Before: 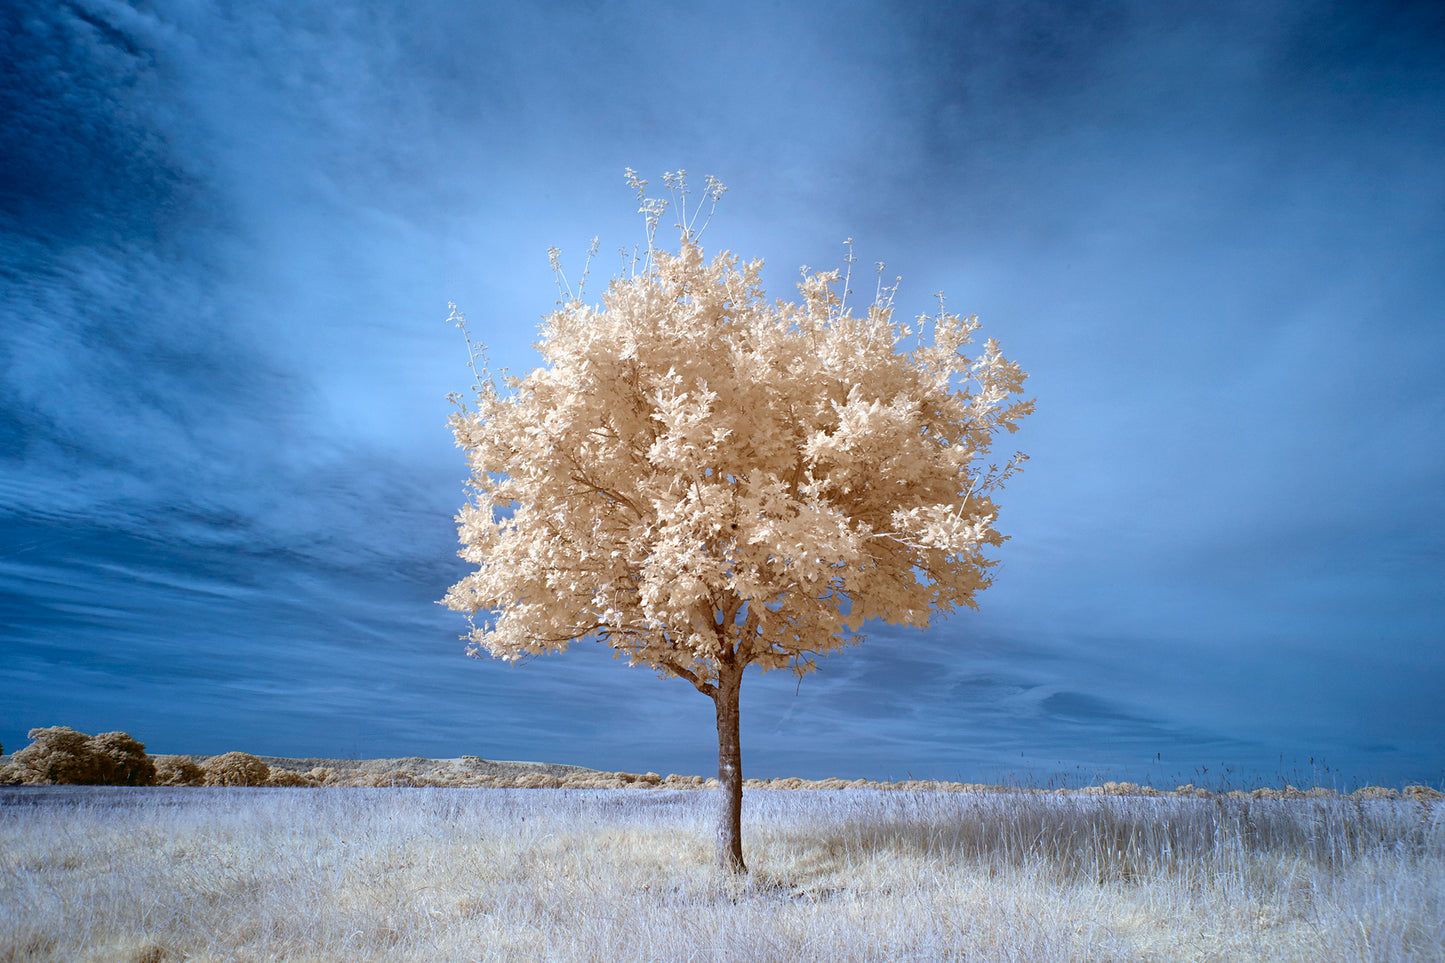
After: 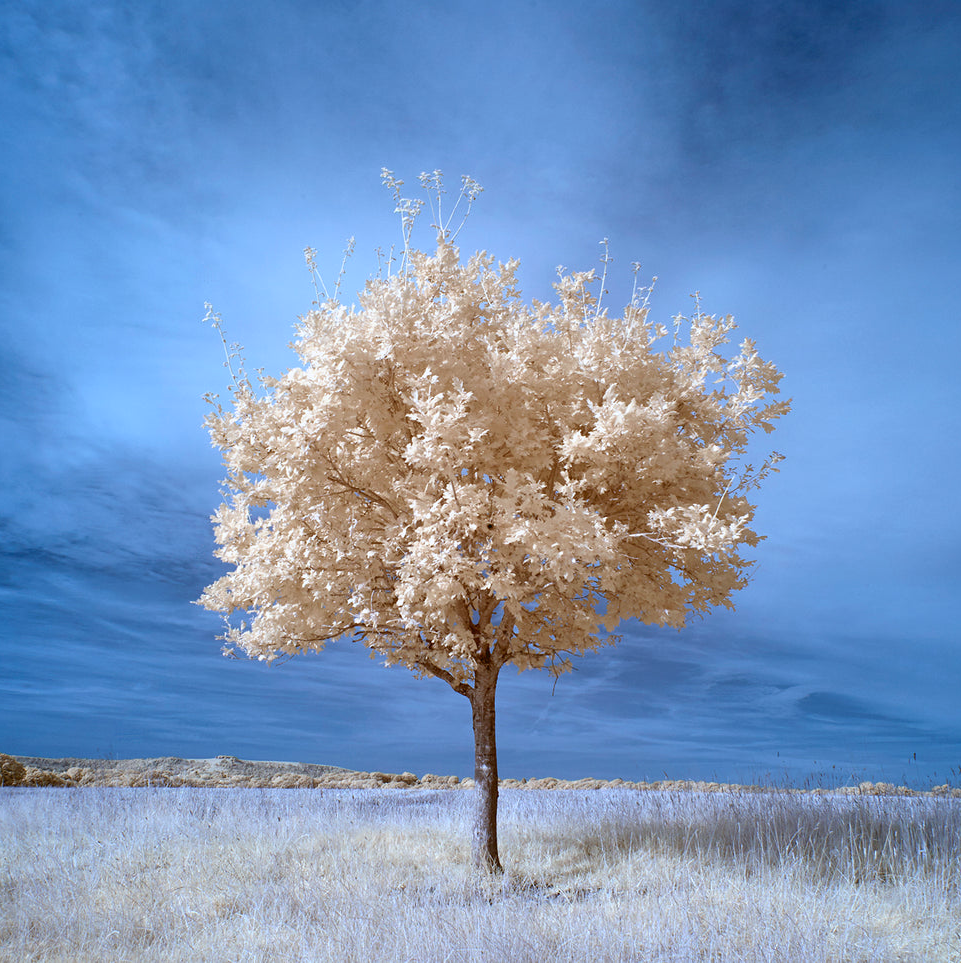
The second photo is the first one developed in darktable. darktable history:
crop: left 16.899%, right 16.556%
white balance: red 0.976, blue 1.04
